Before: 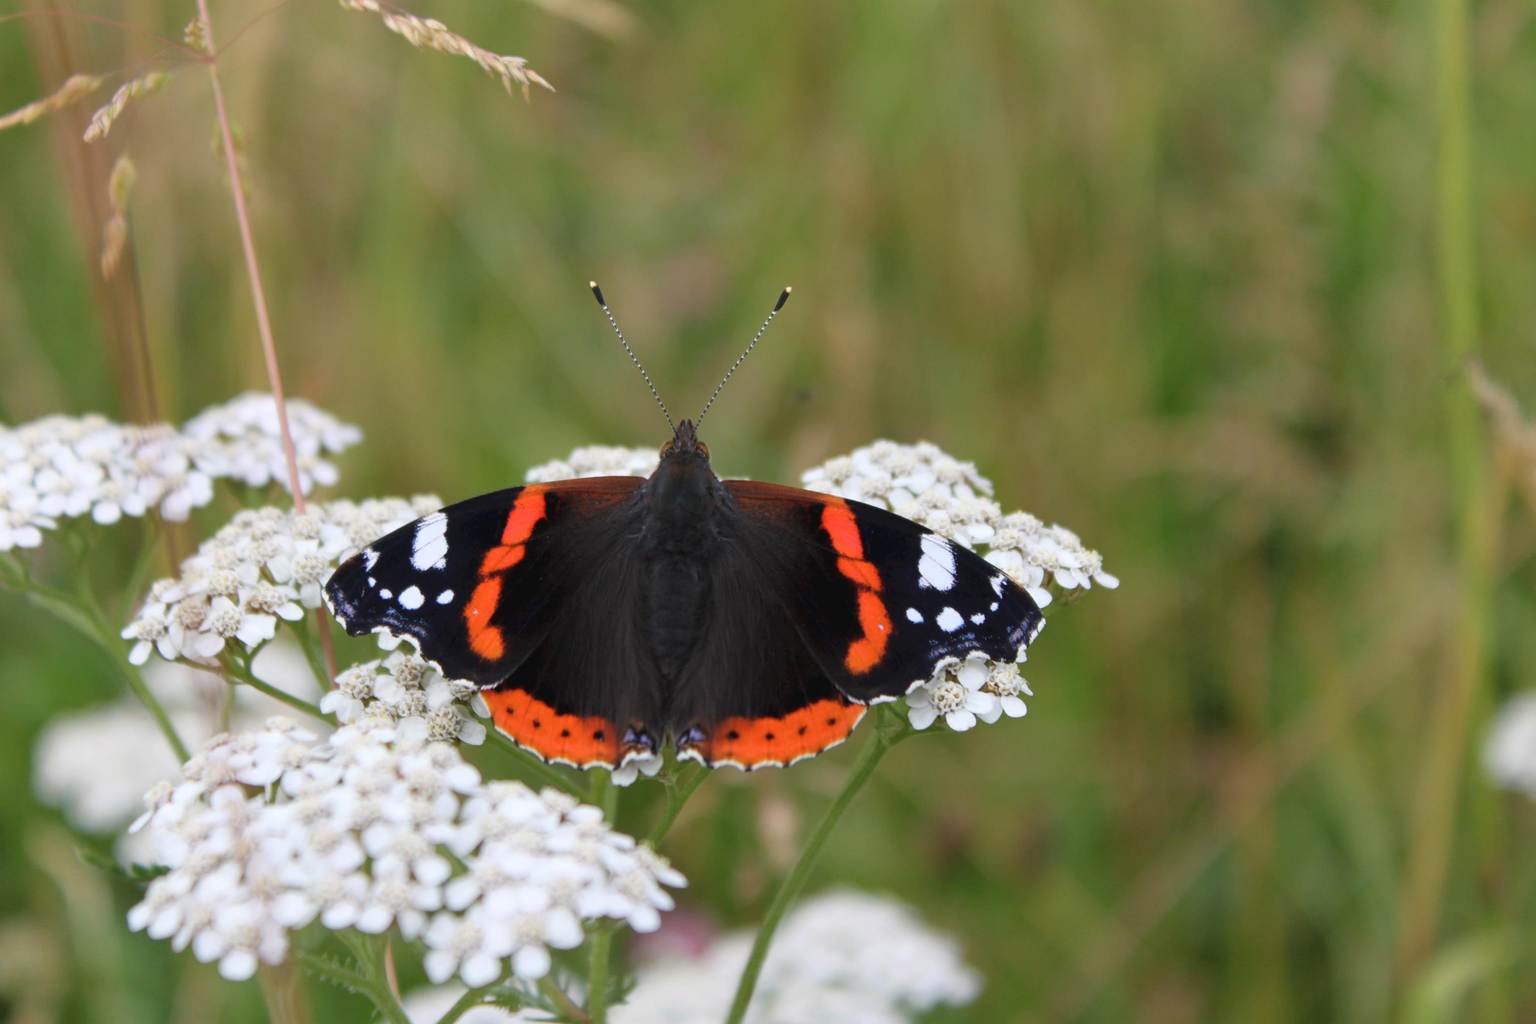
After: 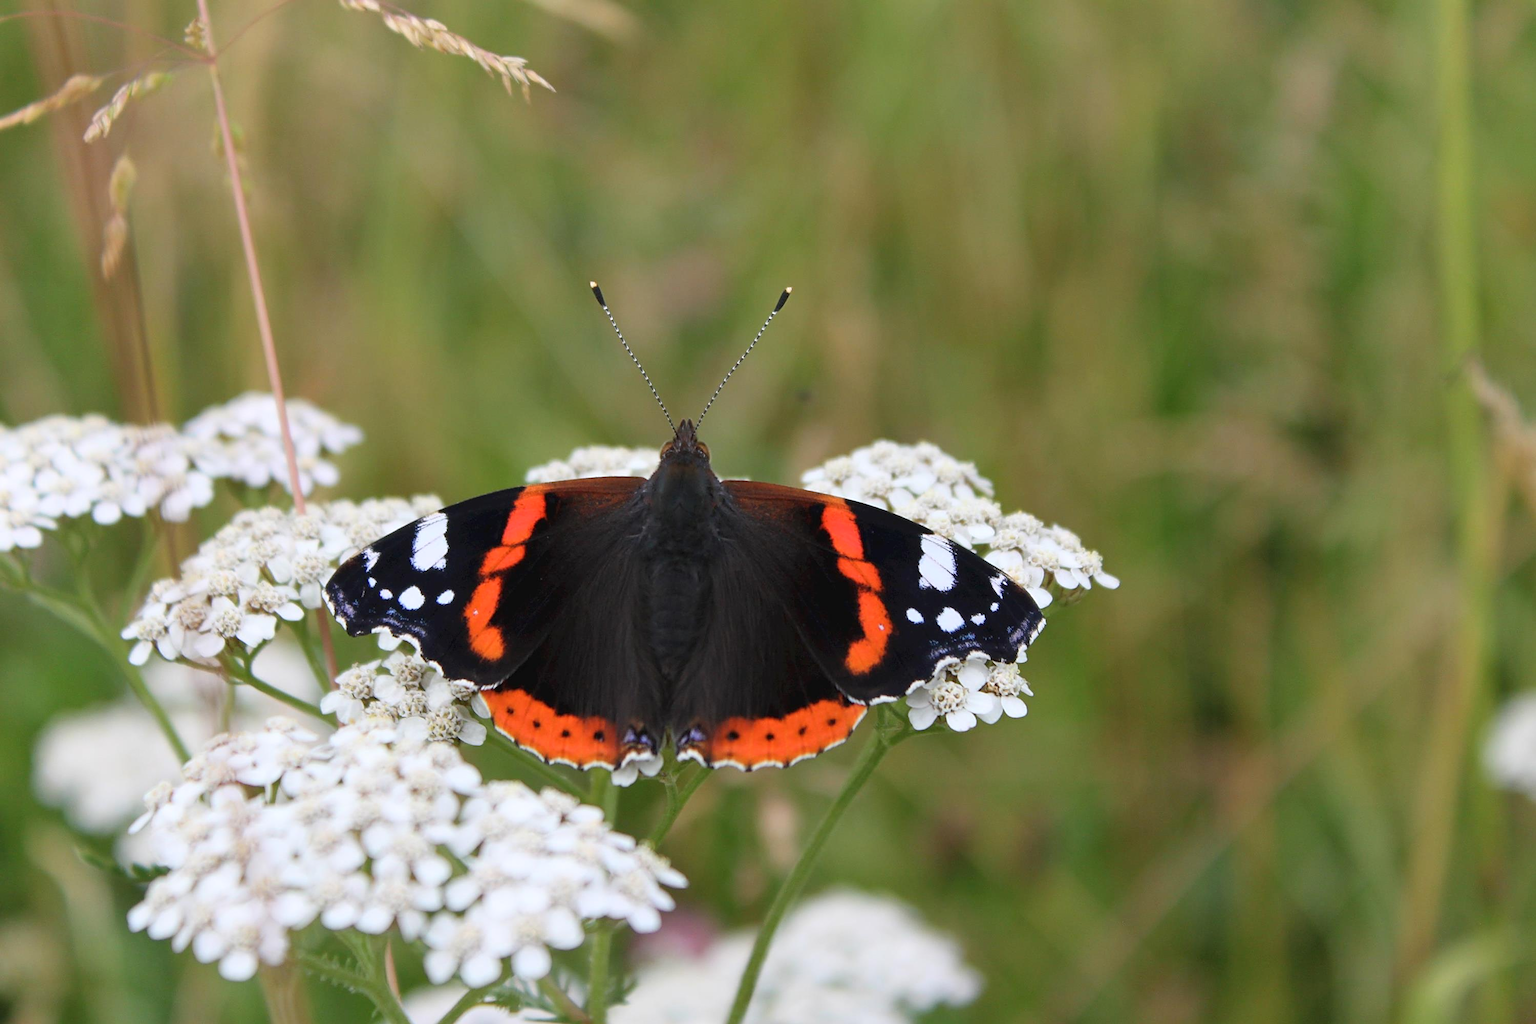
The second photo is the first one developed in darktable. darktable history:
contrast brightness saturation: contrast 0.1, brightness 0.02, saturation 0.02
sharpen: on, module defaults
